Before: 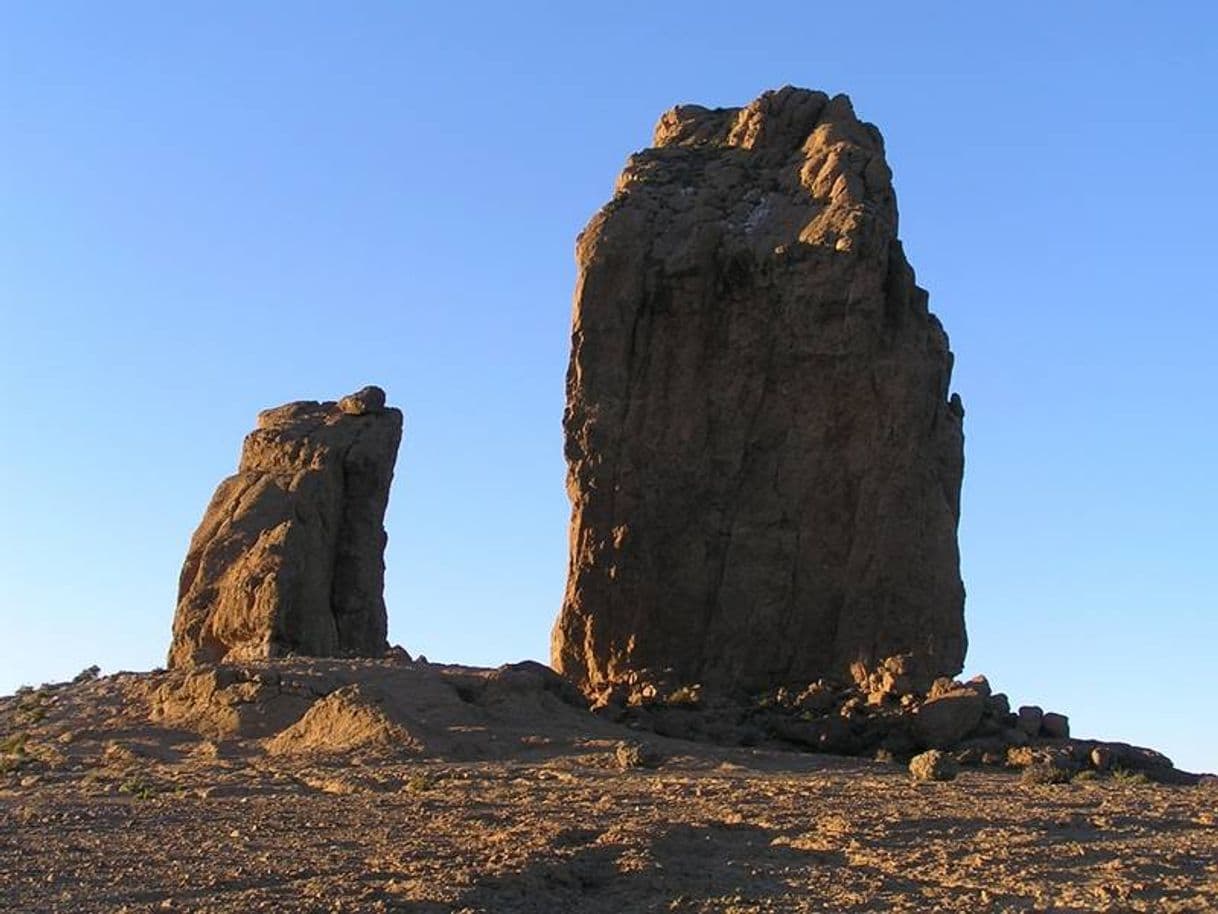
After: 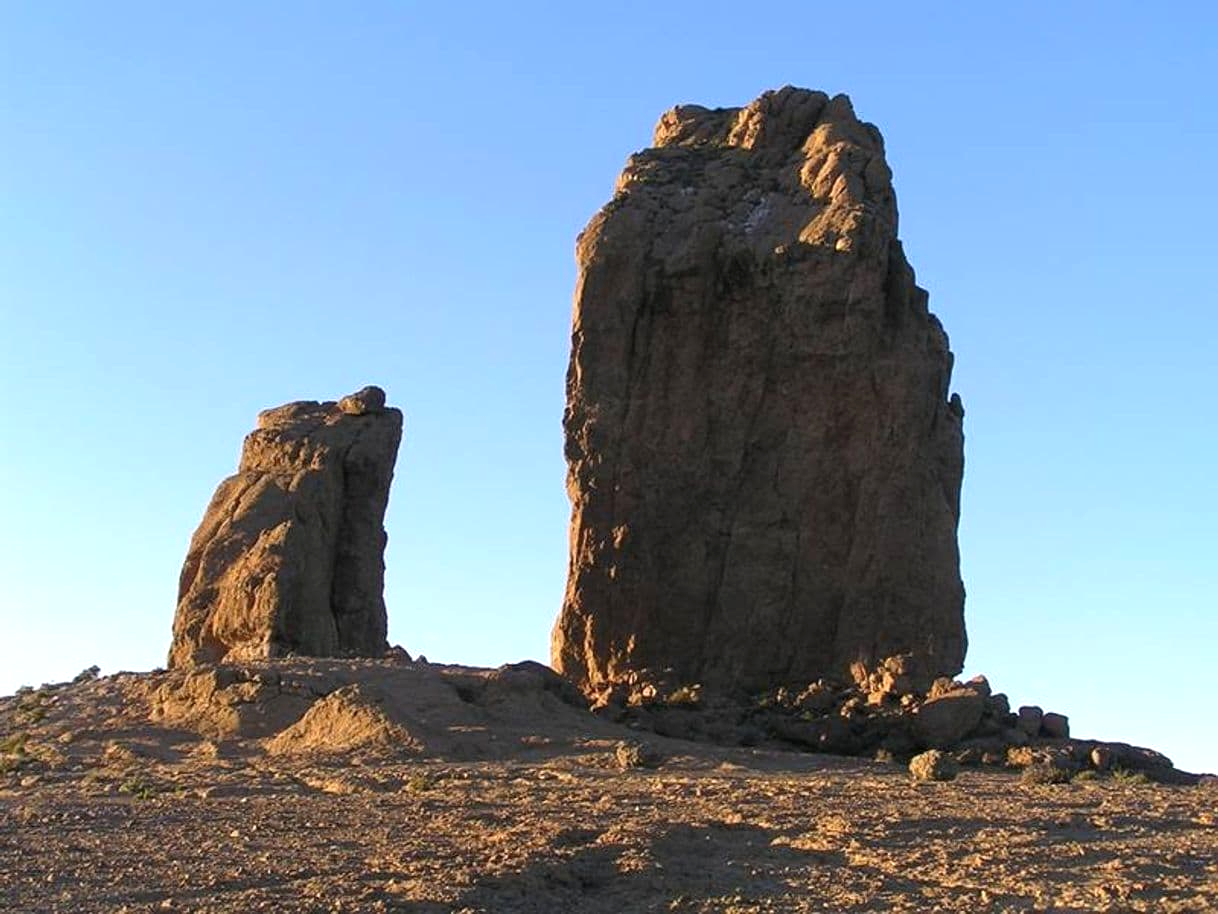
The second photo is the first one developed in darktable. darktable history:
exposure: exposure 0.346 EV, compensate highlight preservation false
